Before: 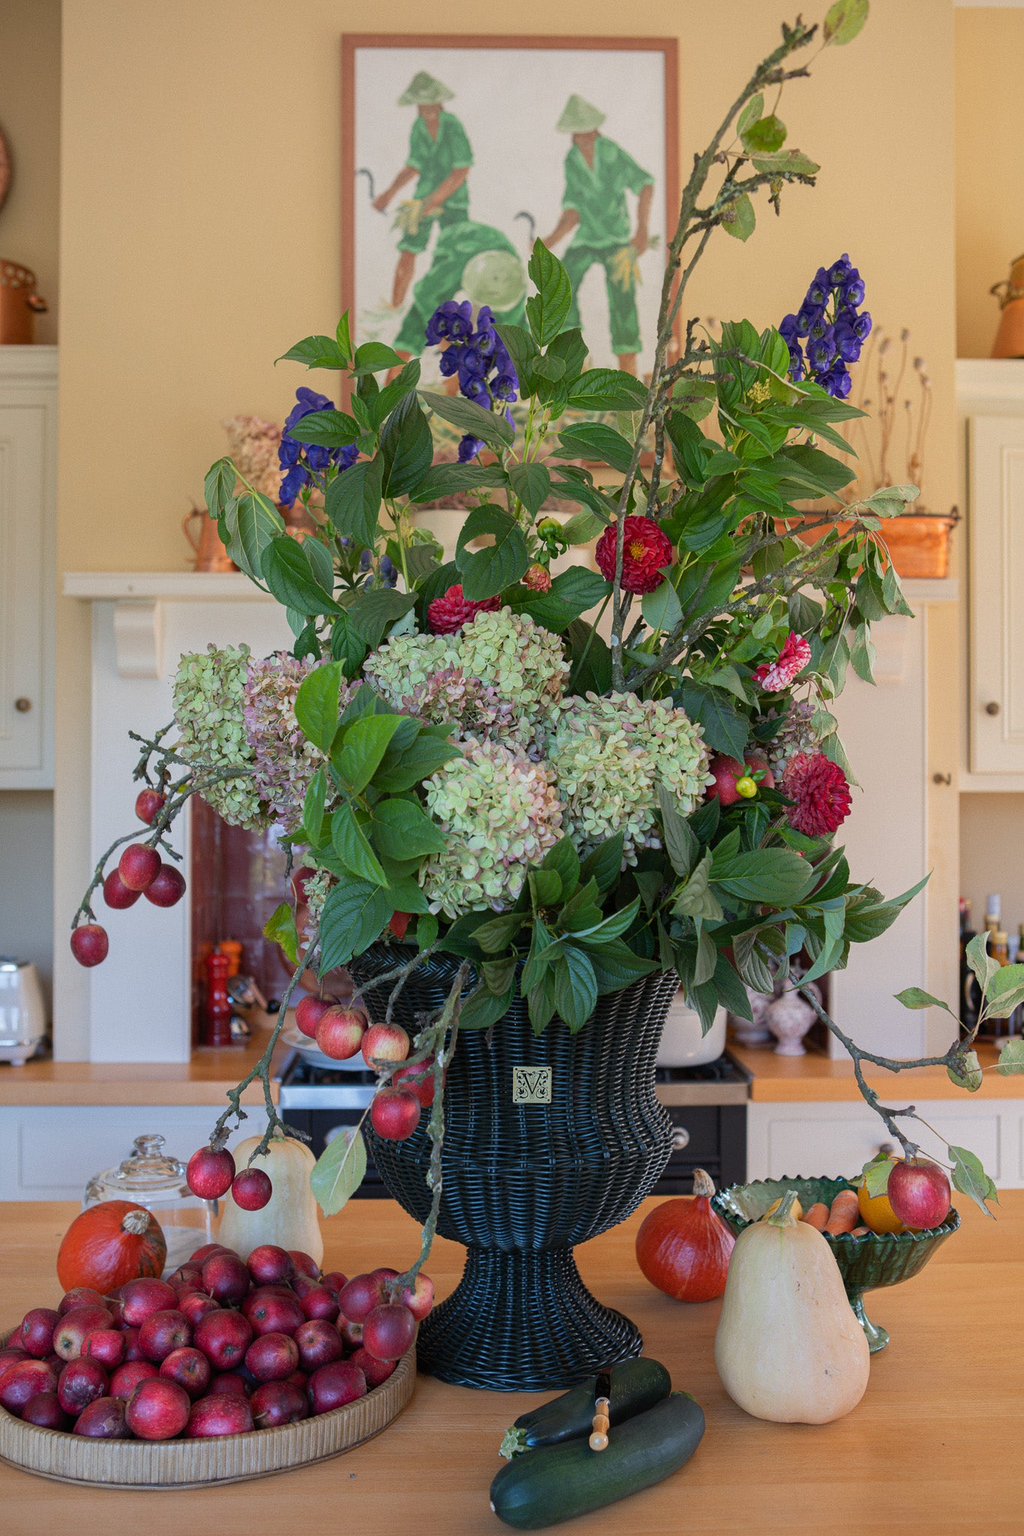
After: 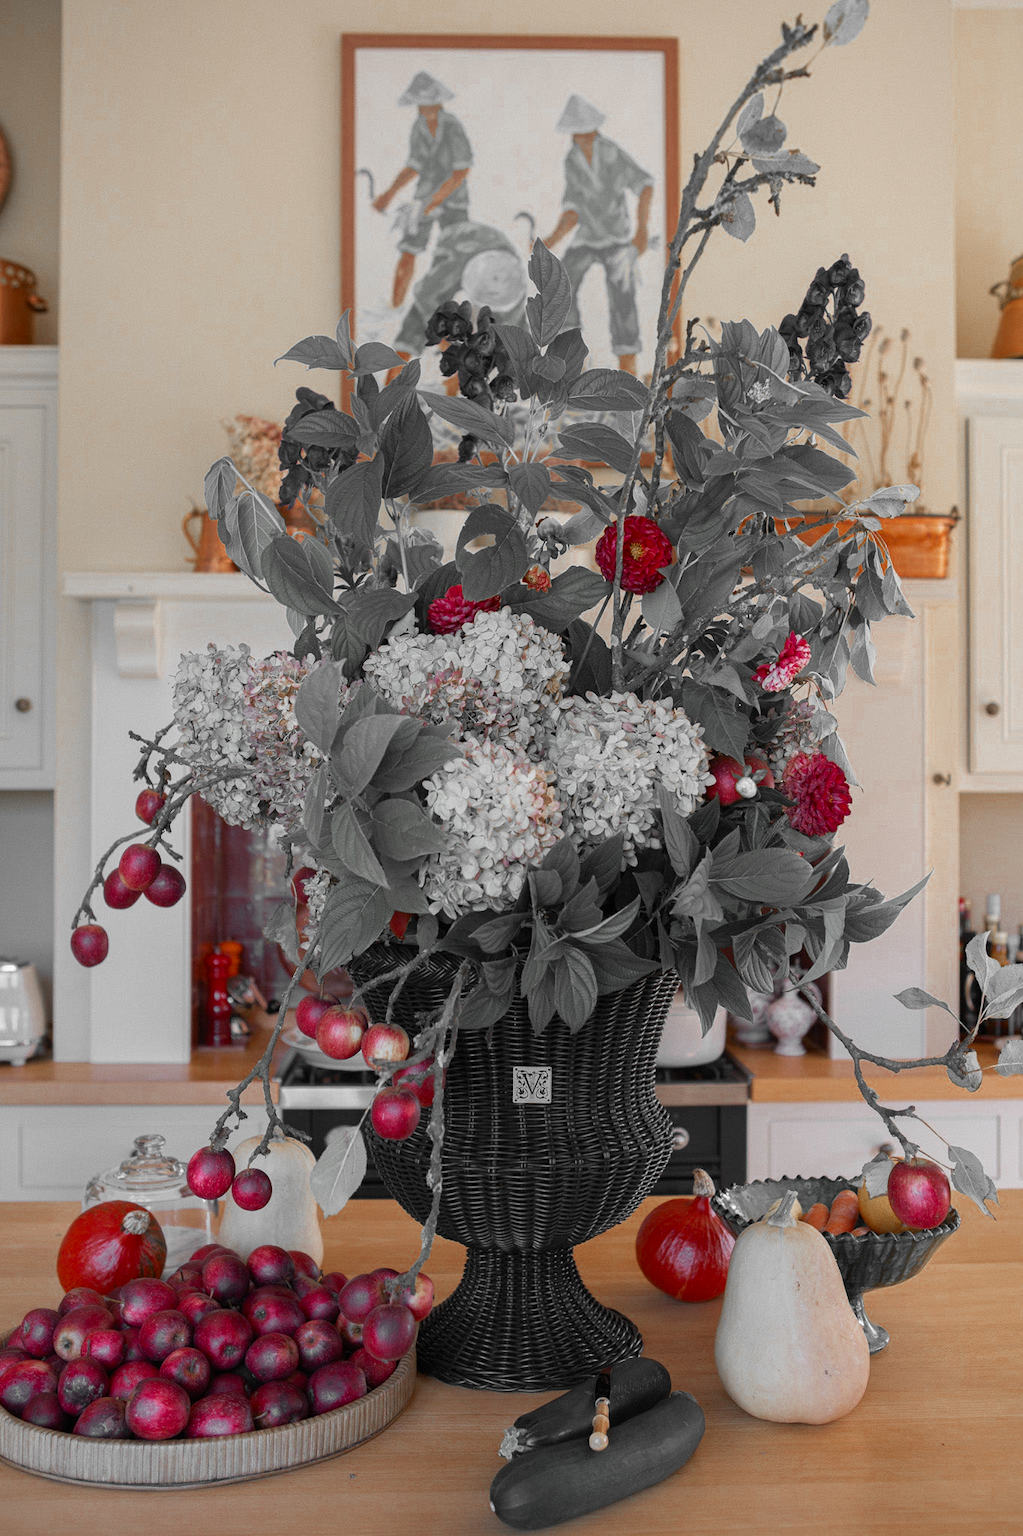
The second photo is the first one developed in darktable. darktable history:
color zones: curves: ch0 [(0, 0.497) (0.096, 0.361) (0.221, 0.538) (0.429, 0.5) (0.571, 0.5) (0.714, 0.5) (0.857, 0.5) (1, 0.497)]; ch1 [(0, 0.5) (0.143, 0.5) (0.257, -0.002) (0.429, 0.04) (0.571, -0.001) (0.714, -0.015) (0.857, 0.024) (1, 0.5)]
